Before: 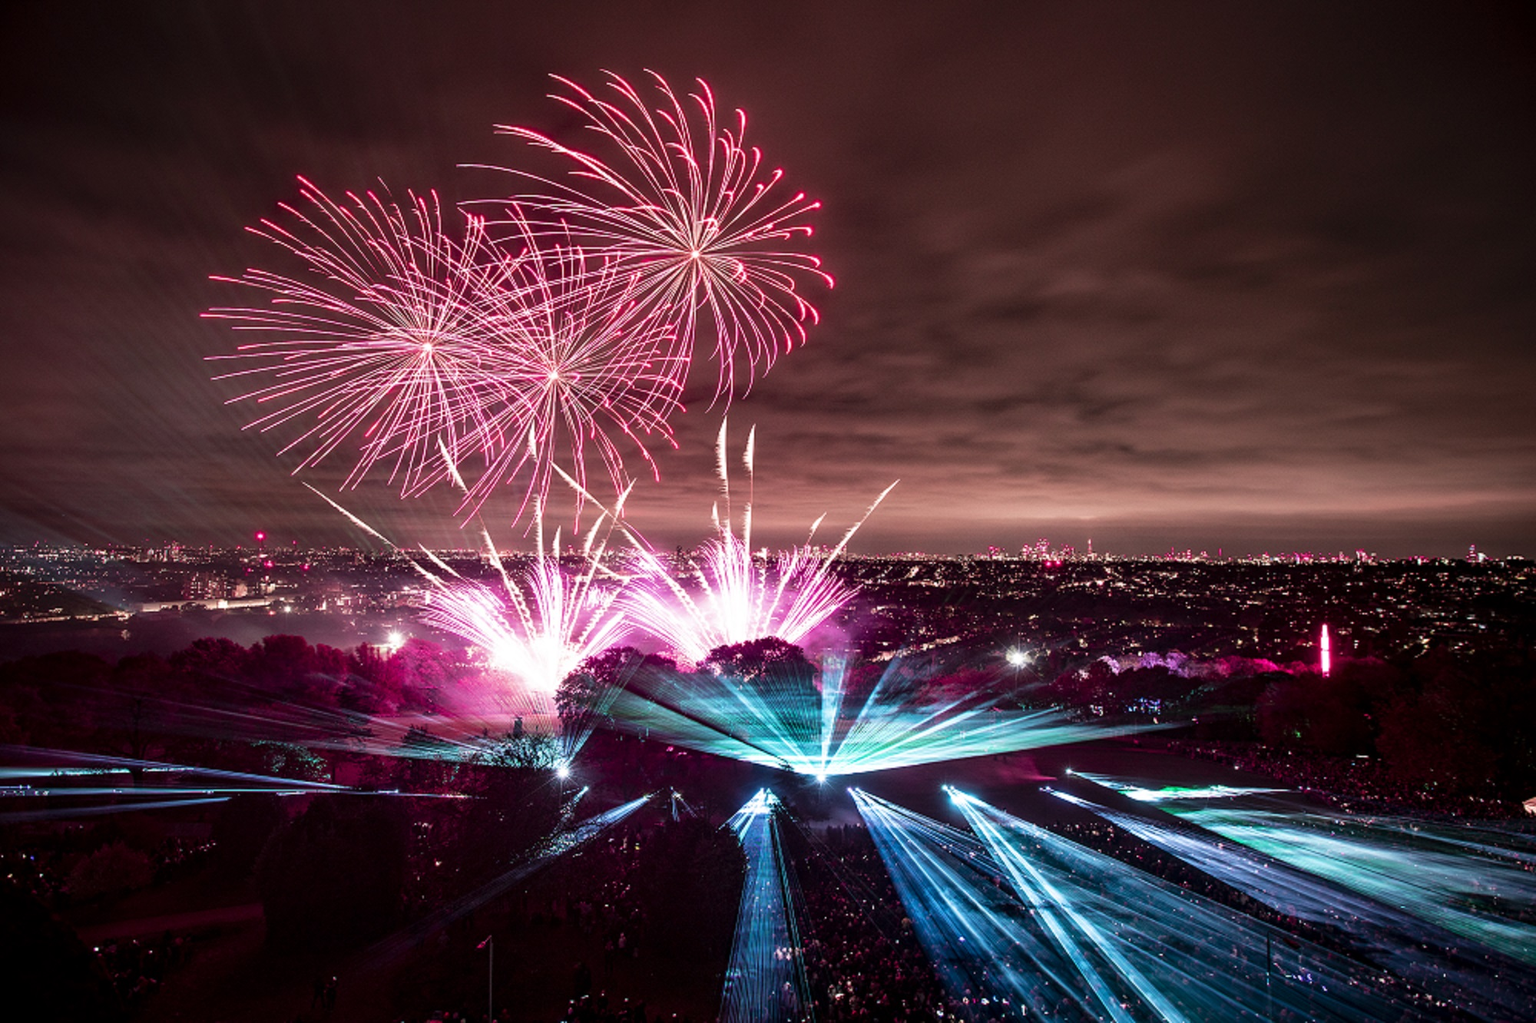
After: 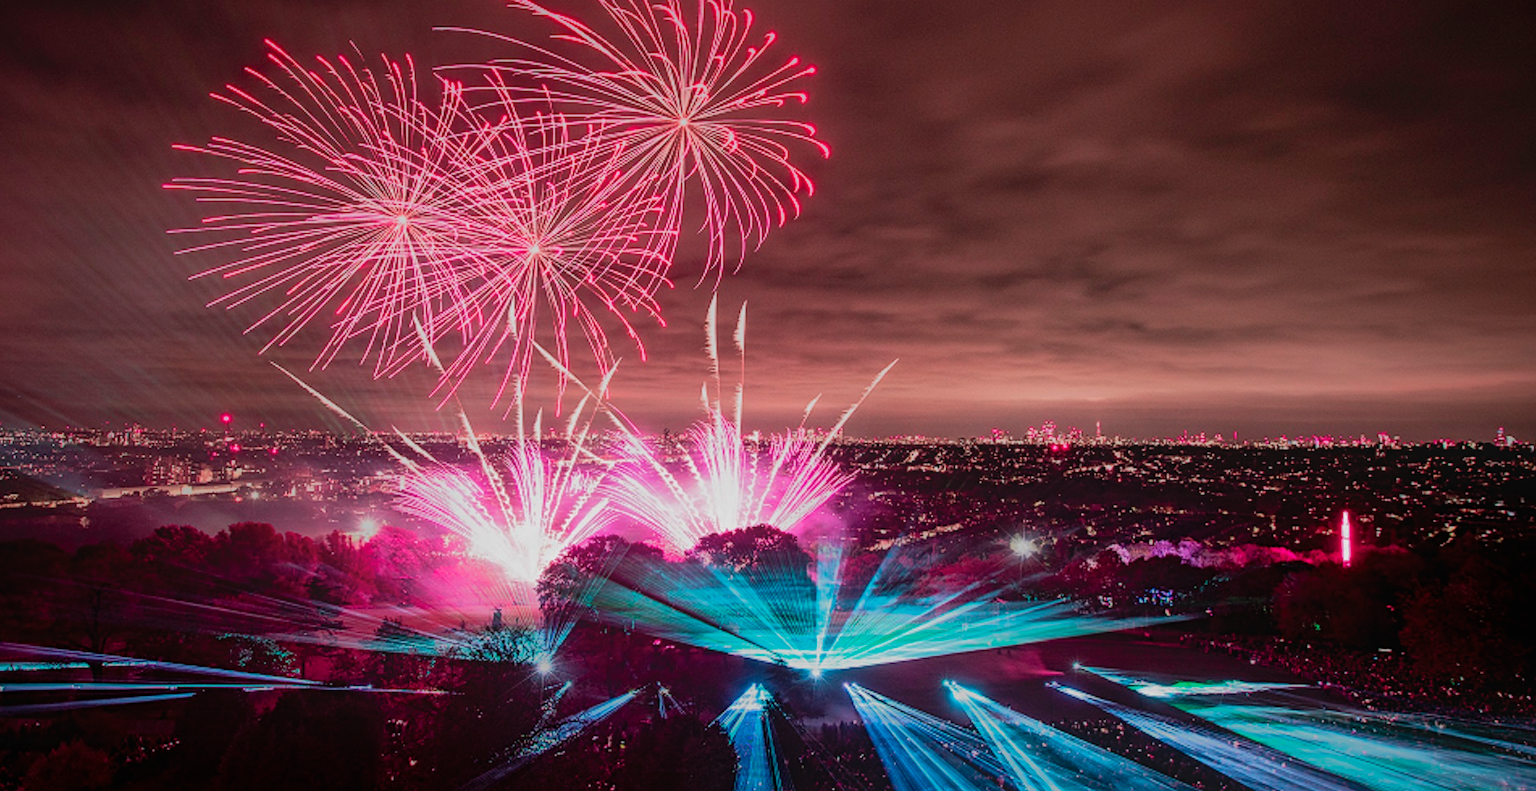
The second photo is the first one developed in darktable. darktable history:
crop and rotate: left 2.986%, top 13.561%, right 1.903%, bottom 12.814%
contrast equalizer: y [[0.439, 0.44, 0.442, 0.457, 0.493, 0.498], [0.5 ×6], [0.5 ×6], [0 ×6], [0 ×6]]
shadows and highlights: shadows 37.95, highlights -75.91
